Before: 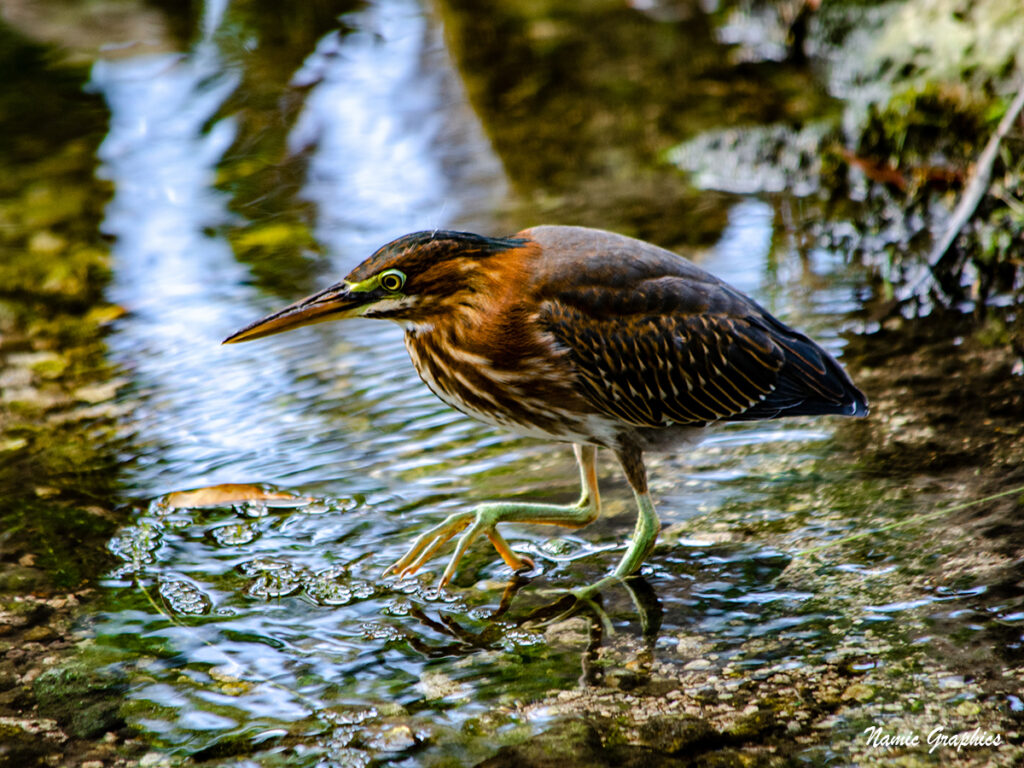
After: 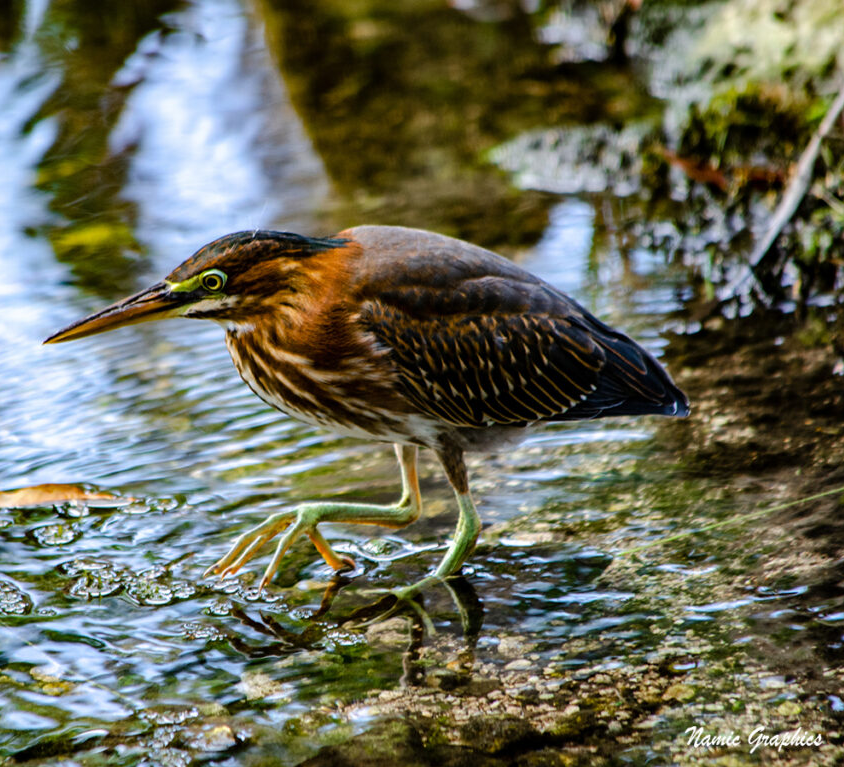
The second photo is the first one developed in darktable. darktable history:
crop: left 17.542%, bottom 0.05%
